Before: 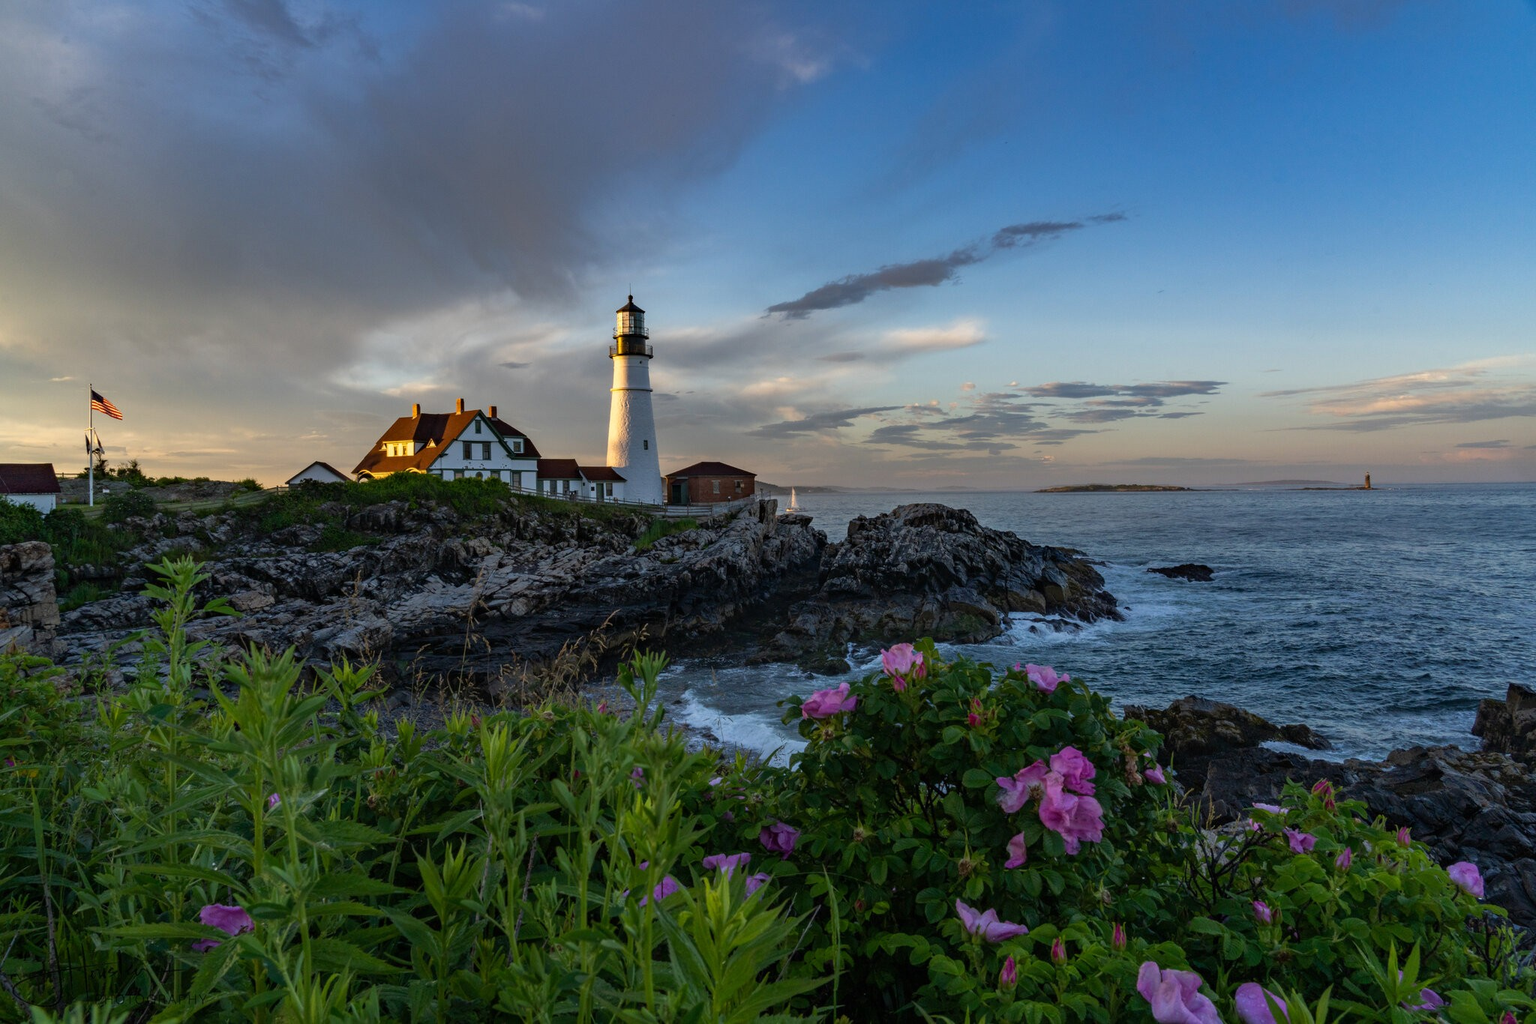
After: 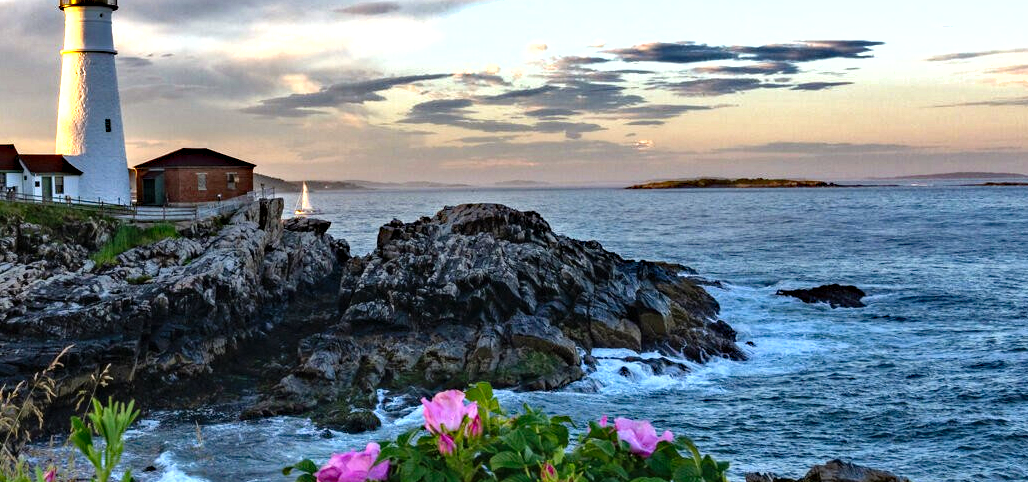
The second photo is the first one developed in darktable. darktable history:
haze removal: strength 0.293, distance 0.248, compatibility mode true, adaptive false
shadows and highlights: low approximation 0.01, soften with gaussian
levels: mode automatic, white 90.65%, levels [0.008, 0.318, 0.836]
crop: left 36.804%, top 34.316%, right 12.986%, bottom 30.372%
